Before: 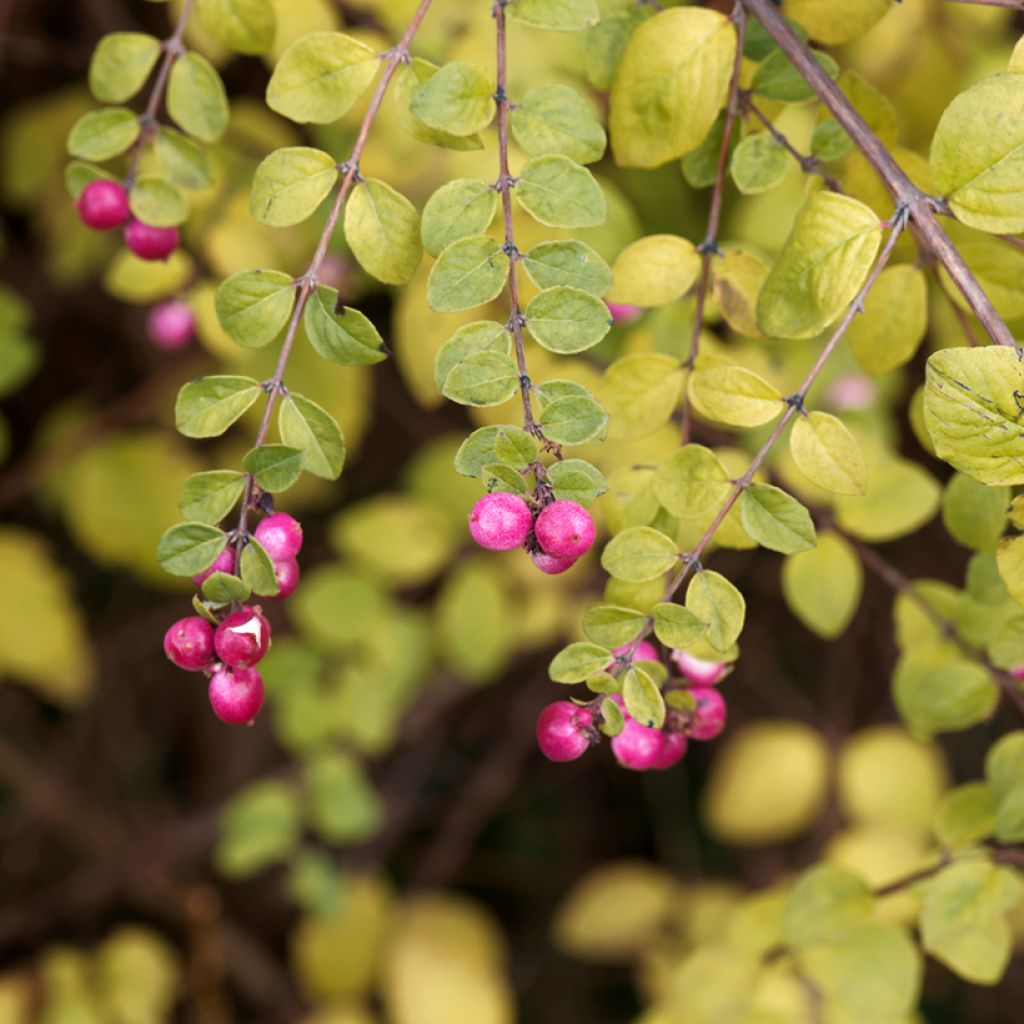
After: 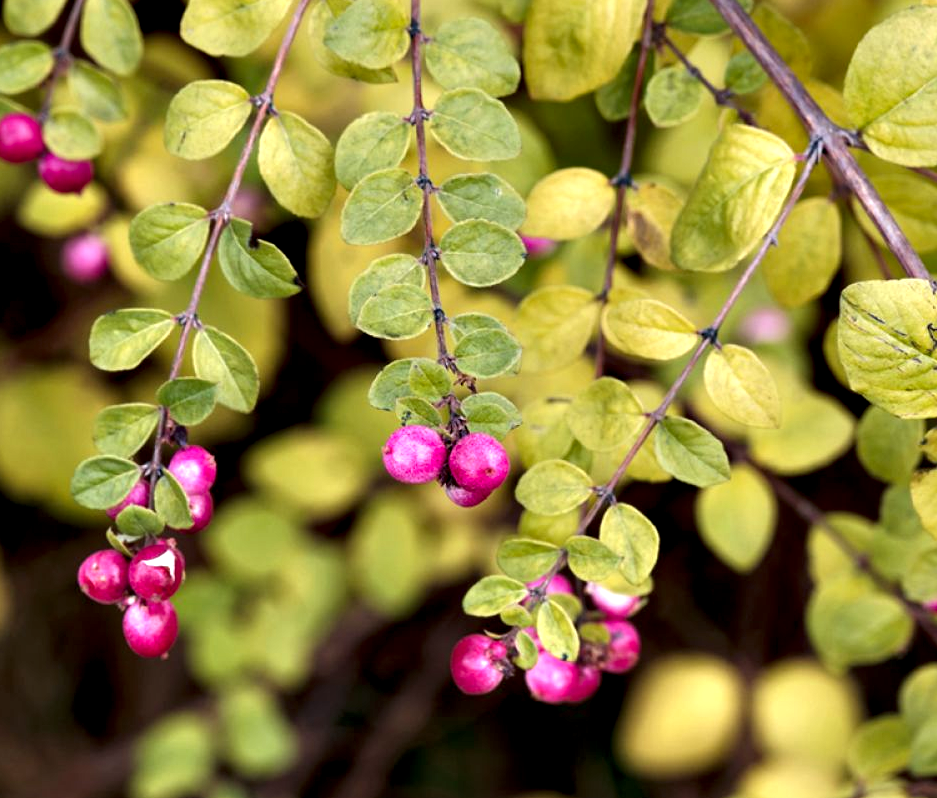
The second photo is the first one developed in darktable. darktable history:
crop: left 8.44%, top 6.604%, bottom 15.373%
contrast equalizer: y [[0.6 ×6], [0.55 ×6], [0 ×6], [0 ×6], [0 ×6]]
